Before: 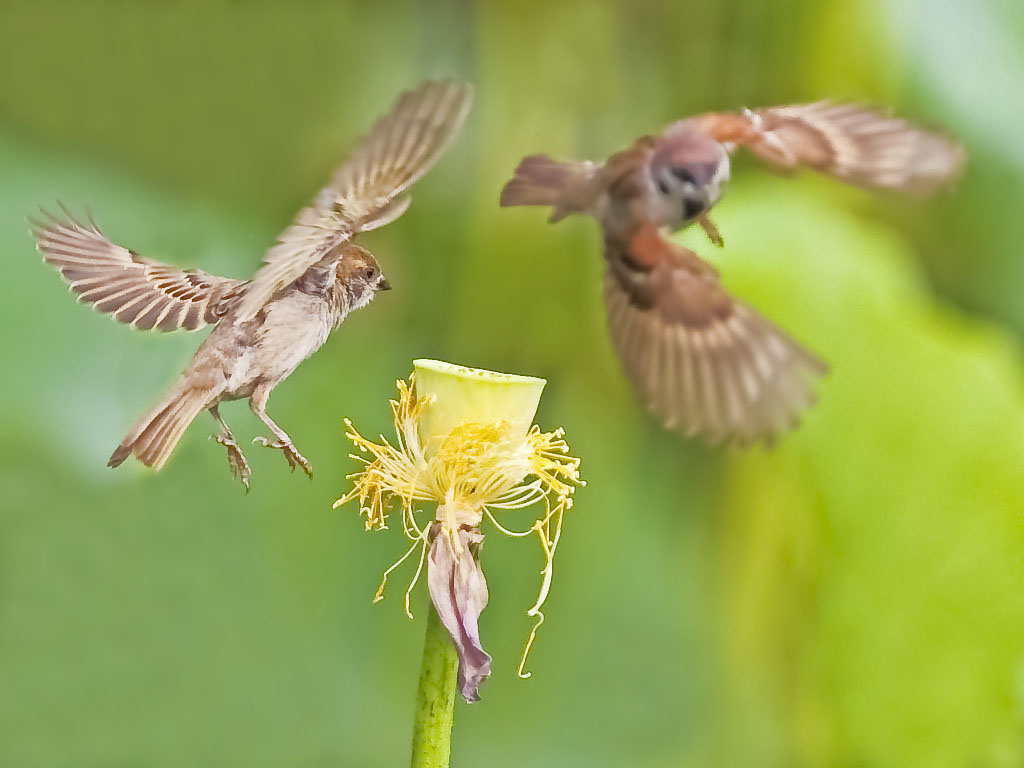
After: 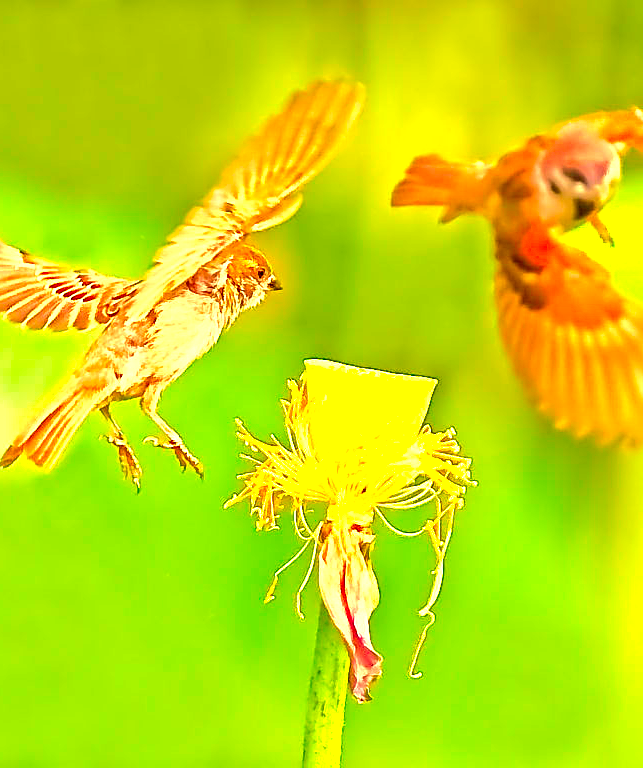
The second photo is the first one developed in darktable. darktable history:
crop: left 10.656%, right 26.541%
tone equalizer: edges refinement/feathering 500, mask exposure compensation -1.57 EV, preserve details no
exposure: black level correction 0, exposure 1 EV, compensate highlight preservation false
sharpen: radius 2.573, amount 0.693
color correction: highlights a* 10.7, highlights b* 29.88, shadows a* 2.77, shadows b* 17.43, saturation 1.73
levels: levels [0, 0.476, 0.951]
